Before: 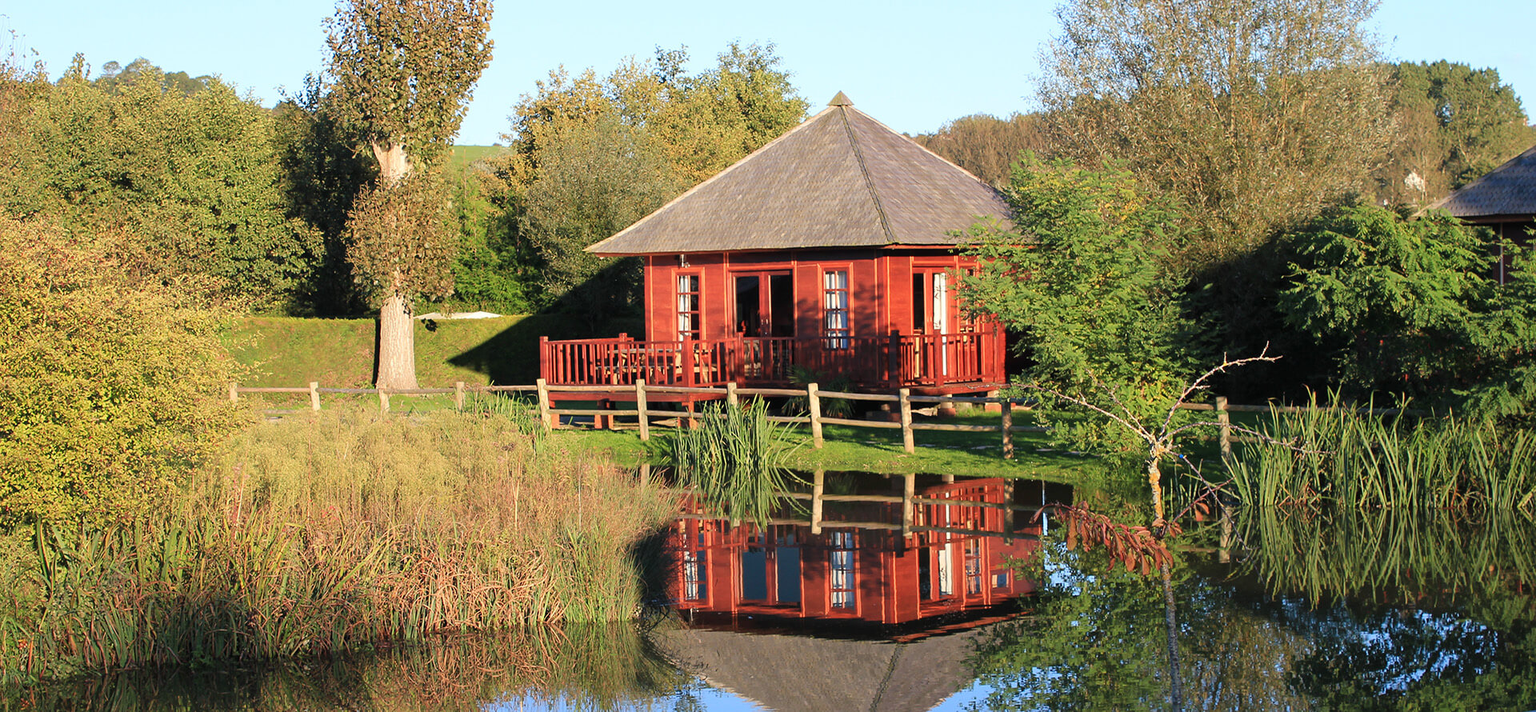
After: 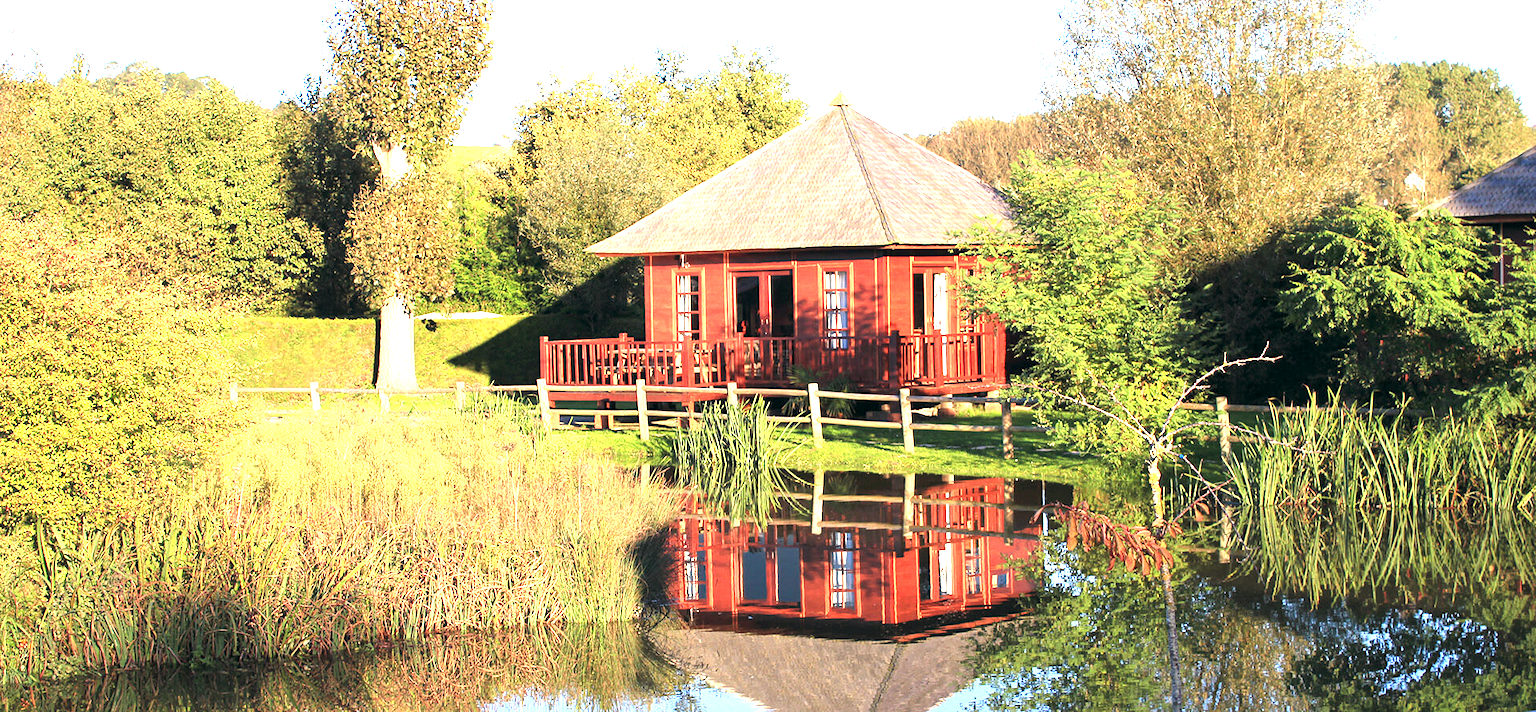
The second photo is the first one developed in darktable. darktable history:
exposure: black level correction 0, exposure 1.379 EV, compensate exposure bias true, compensate highlight preservation false
color balance: lift [0.998, 0.998, 1.001, 1.002], gamma [0.995, 1.025, 0.992, 0.975], gain [0.995, 1.02, 0.997, 0.98]
local contrast: highlights 100%, shadows 100%, detail 120%, midtone range 0.2
